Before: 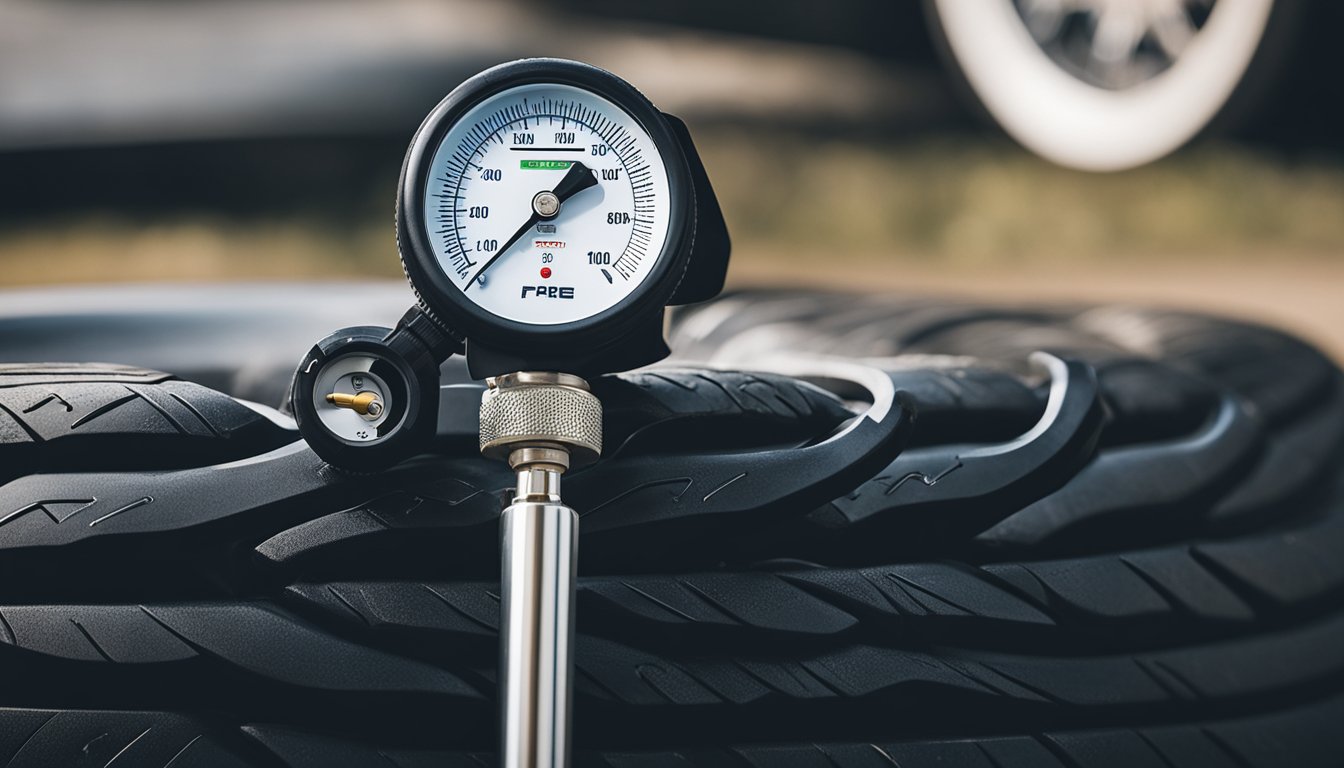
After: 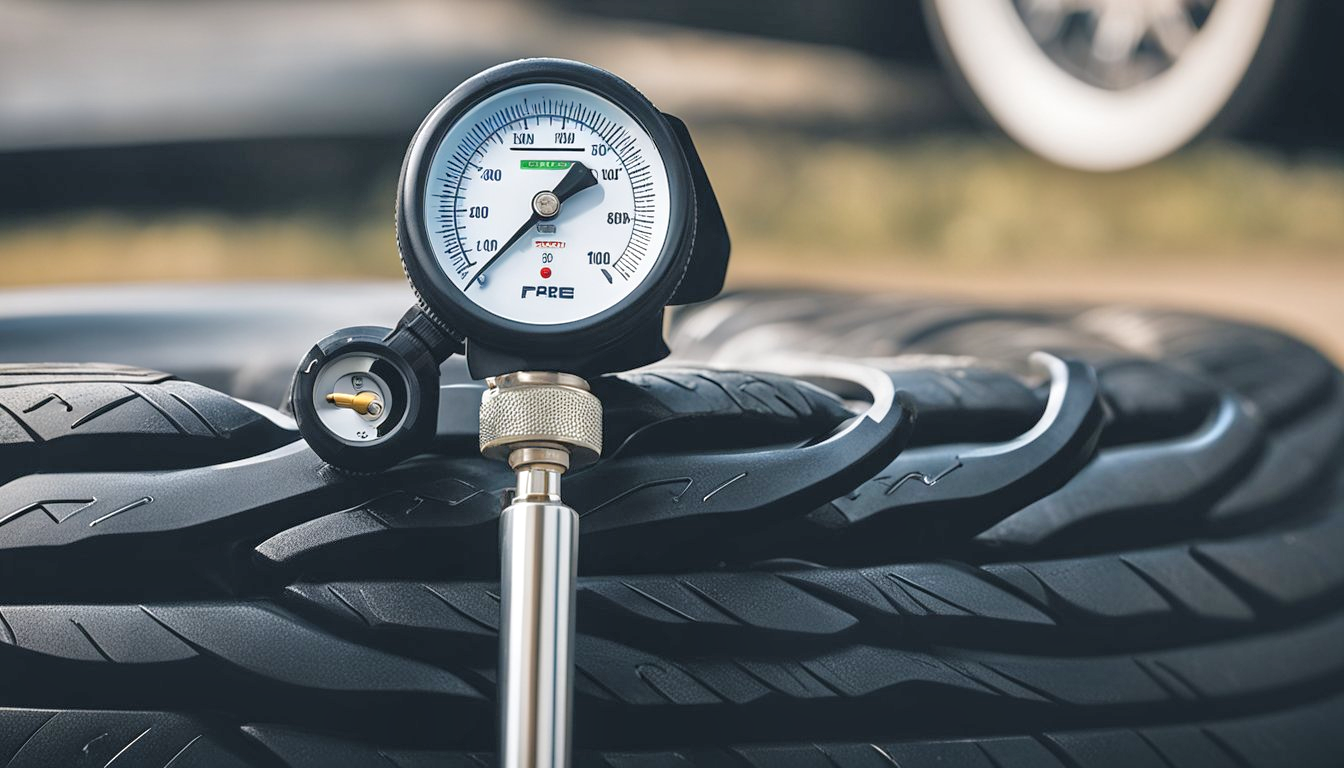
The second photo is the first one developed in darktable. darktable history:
color balance rgb: global vibrance -1%, saturation formula JzAzBz (2021)
tone equalizer: -7 EV 0.15 EV, -6 EV 0.6 EV, -5 EV 1.15 EV, -4 EV 1.33 EV, -3 EV 1.15 EV, -2 EV 0.6 EV, -1 EV 0.15 EV, mask exposure compensation -0.5 EV
